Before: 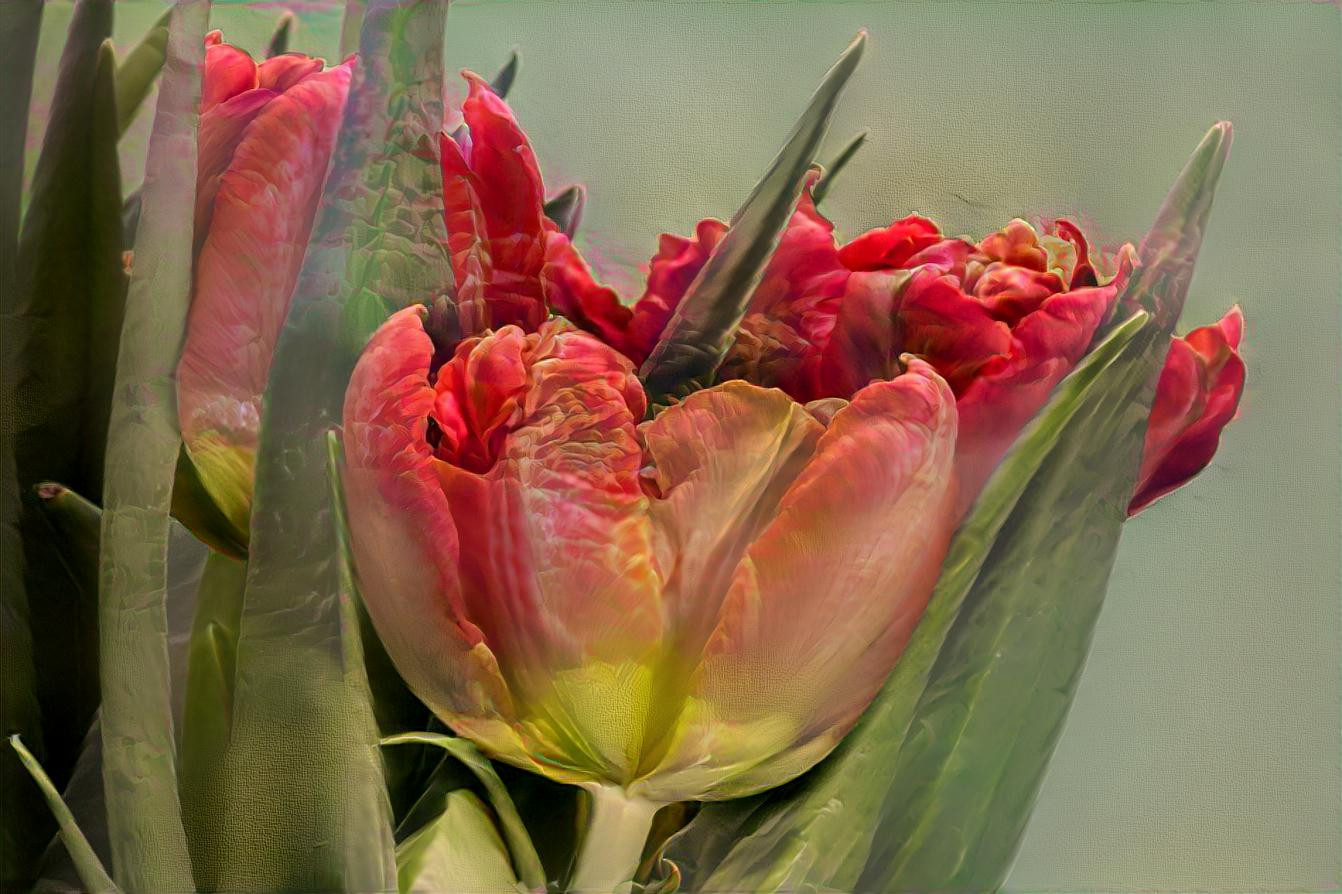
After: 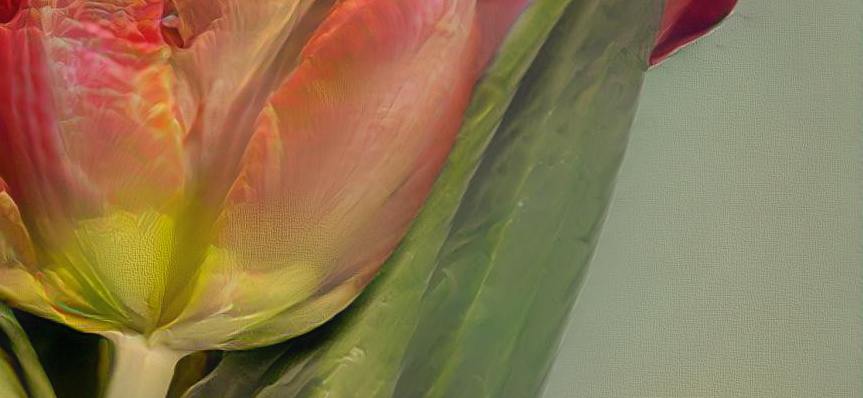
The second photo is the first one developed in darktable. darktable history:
crop and rotate: left 35.62%, top 50.576%, bottom 4.887%
contrast equalizer: y [[0.5, 0.486, 0.447, 0.446, 0.489, 0.5], [0.5 ×6], [0.5 ×6], [0 ×6], [0 ×6]]
